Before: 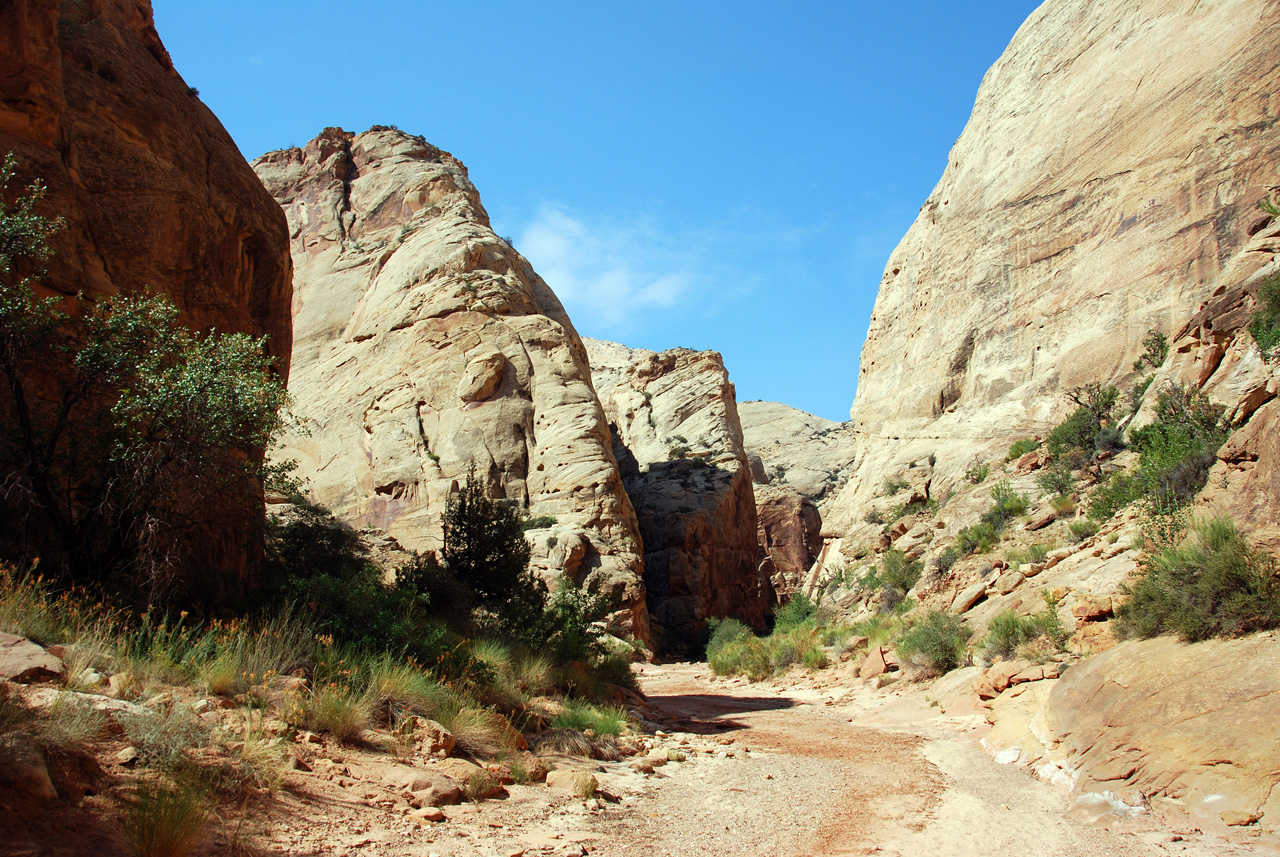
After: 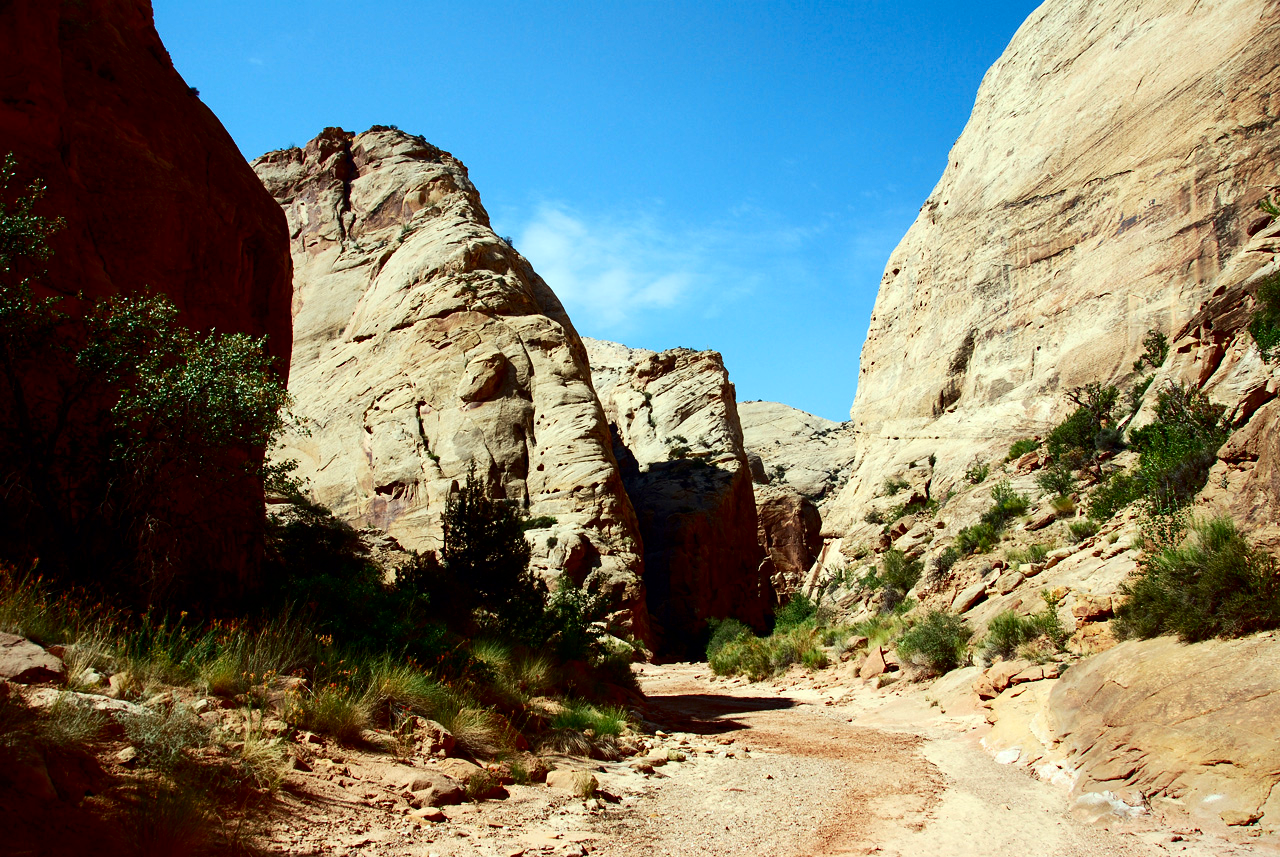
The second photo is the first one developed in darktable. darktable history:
contrast brightness saturation: contrast 0.244, brightness -0.234, saturation 0.136
